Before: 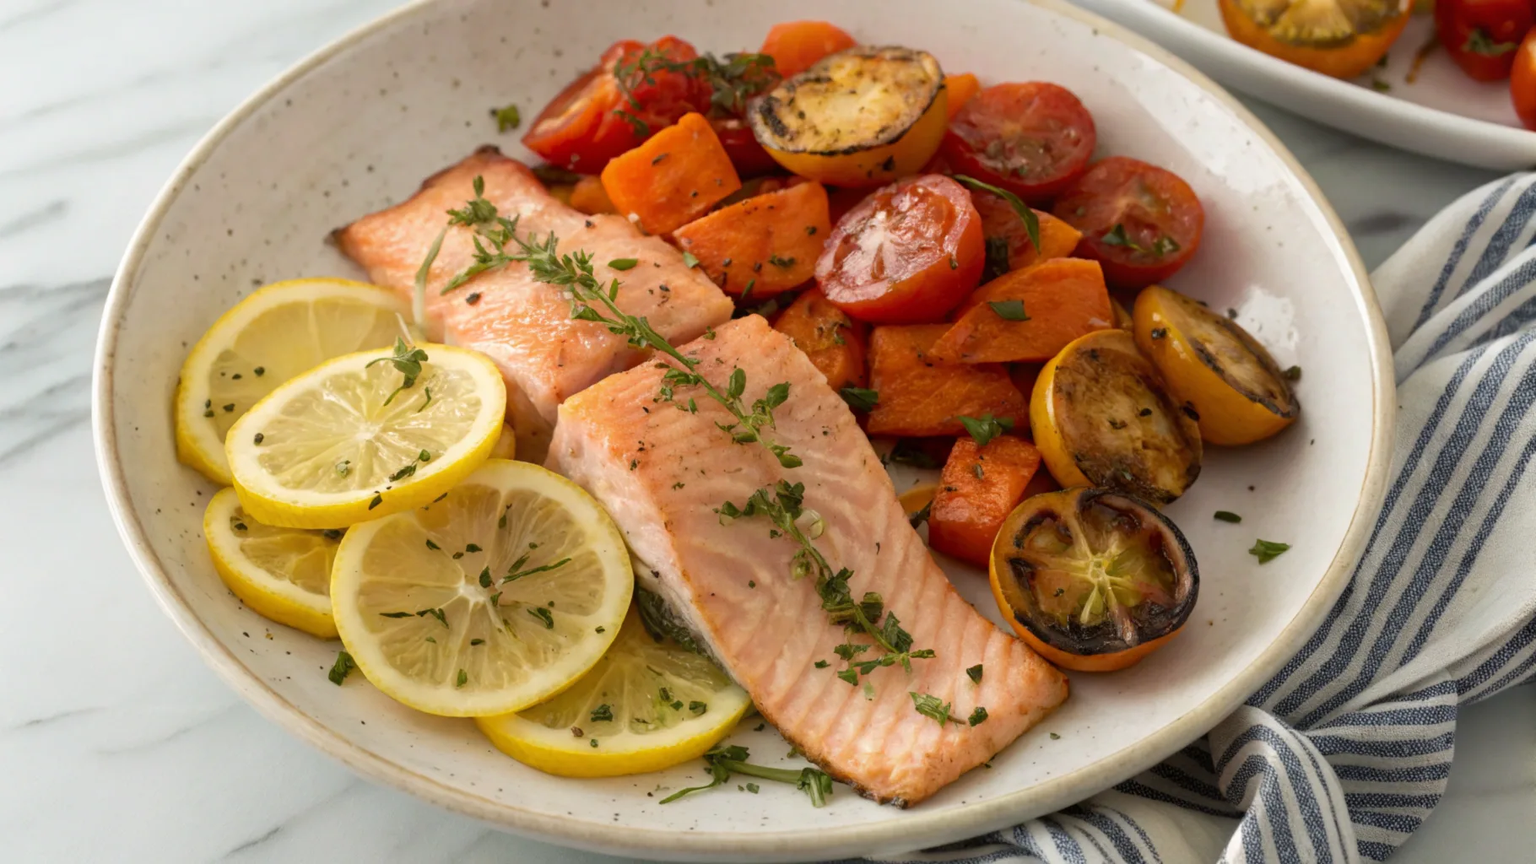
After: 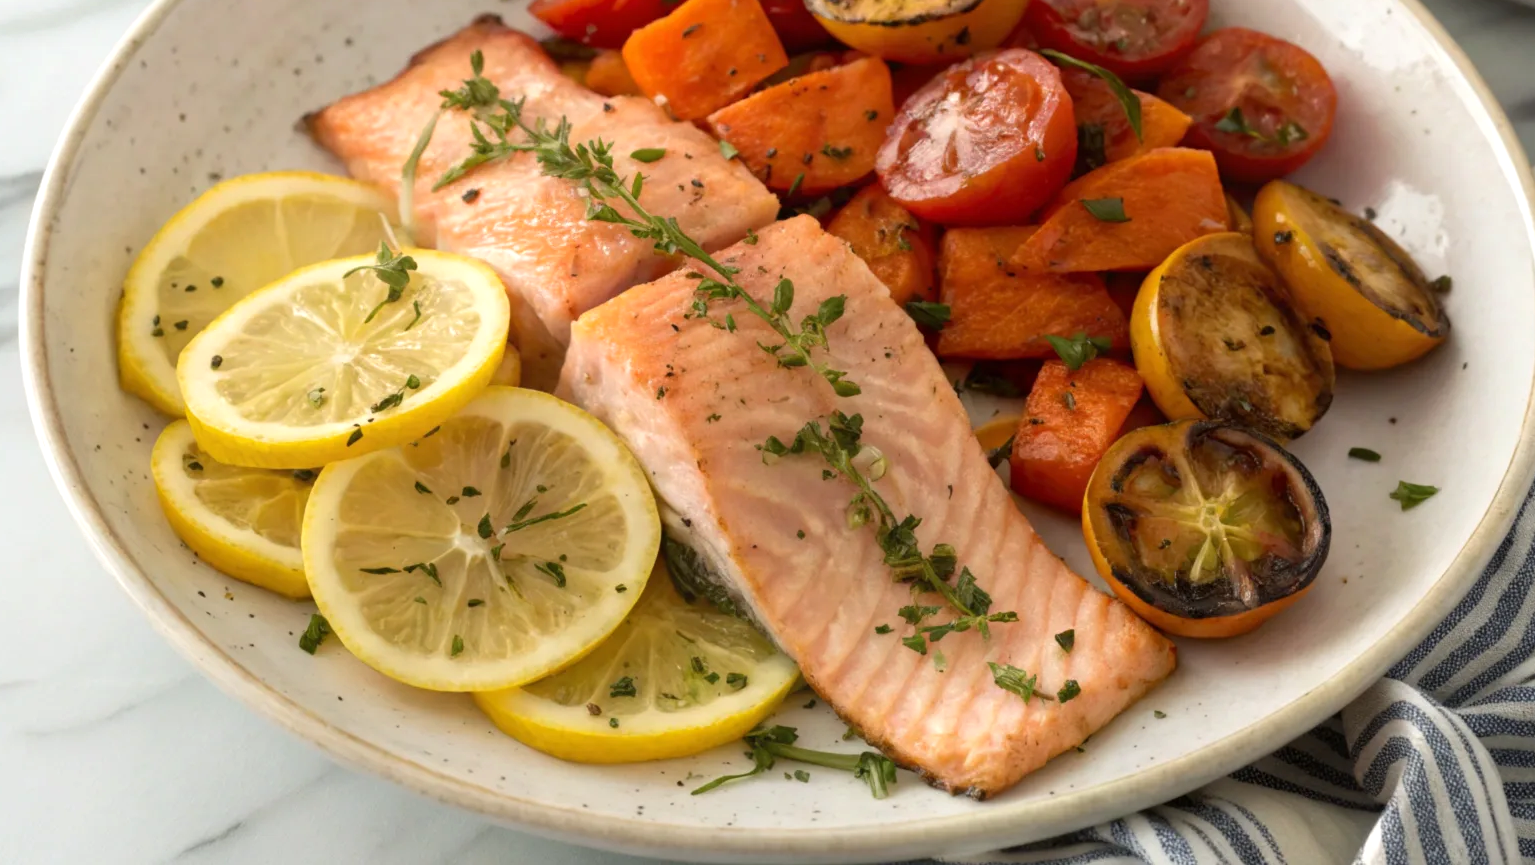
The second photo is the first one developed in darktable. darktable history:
base curve: curves: ch0 [(0, 0) (0.472, 0.455) (1, 1)], preserve colors none
crop and rotate: left 4.963%, top 15.44%, right 10.649%
exposure: exposure 0.202 EV, compensate exposure bias true, compensate highlight preservation false
